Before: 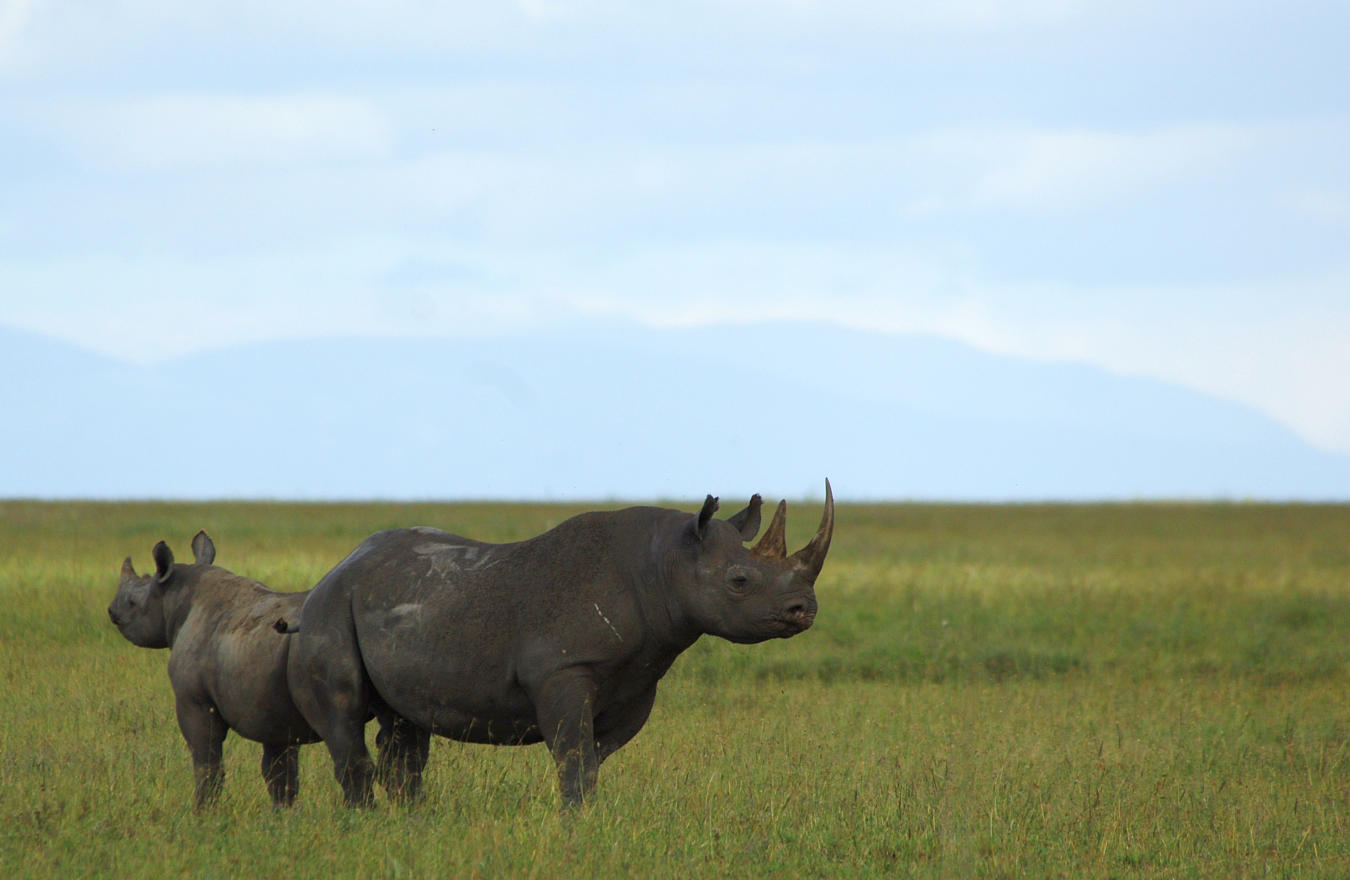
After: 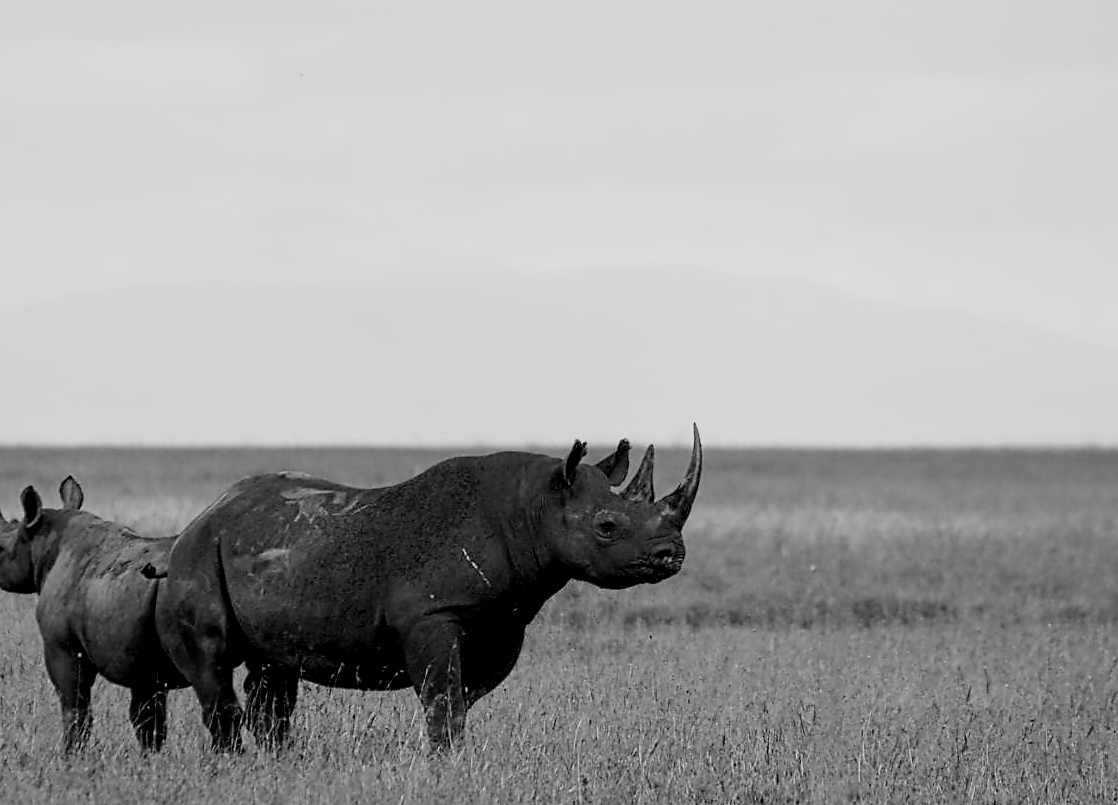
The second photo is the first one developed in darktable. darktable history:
monochrome: a -74.22, b 78.2
exposure: black level correction 0.011, exposure 1.088 EV, compensate exposure bias true, compensate highlight preservation false
contrast equalizer: y [[0.5, 0.5, 0.5, 0.515, 0.749, 0.84], [0.5 ×6], [0.5 ×6], [0, 0, 0, 0.001, 0.067, 0.262], [0 ×6]]
filmic rgb: middle gray luminance 29%, black relative exposure -10.3 EV, white relative exposure 5.5 EV, threshold 6 EV, target black luminance 0%, hardness 3.95, latitude 2.04%, contrast 1.132, highlights saturation mix 5%, shadows ↔ highlights balance 15.11%, add noise in highlights 0, preserve chrominance no, color science v3 (2019), use custom middle-gray values true, iterations of high-quality reconstruction 0, contrast in highlights soft, enable highlight reconstruction true
crop: left 9.807%, top 6.259%, right 7.334%, bottom 2.177%
